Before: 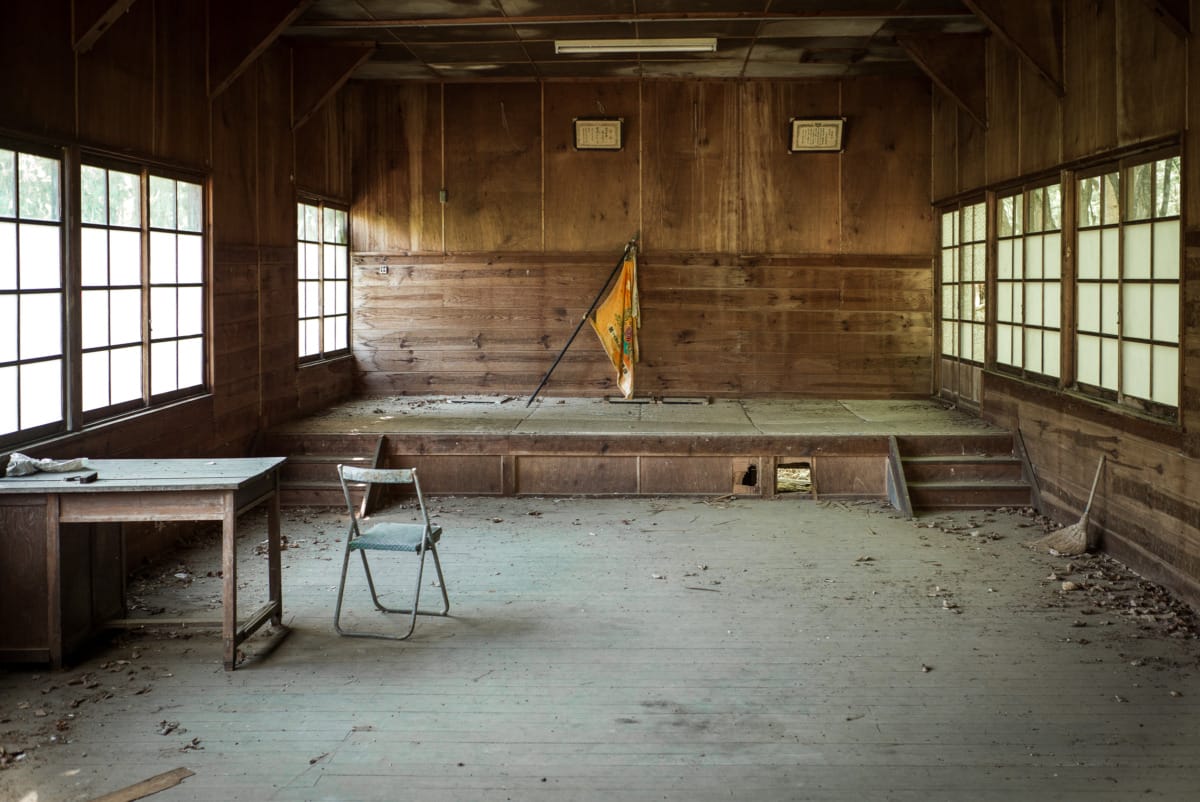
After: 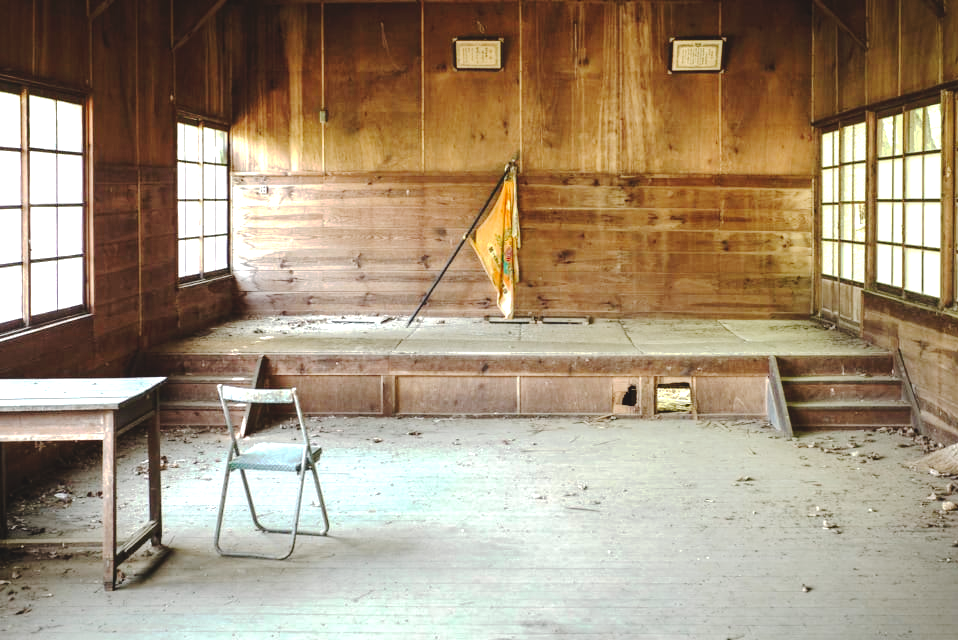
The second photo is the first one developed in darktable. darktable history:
crop and rotate: left 10.071%, top 10.071%, right 10.02%, bottom 10.02%
exposure: black level correction 0, exposure 1.2 EV, compensate exposure bias true, compensate highlight preservation false
tone curve: curves: ch0 [(0, 0) (0.003, 0.077) (0.011, 0.08) (0.025, 0.083) (0.044, 0.095) (0.069, 0.106) (0.1, 0.12) (0.136, 0.144) (0.177, 0.185) (0.224, 0.231) (0.277, 0.297) (0.335, 0.382) (0.399, 0.471) (0.468, 0.553) (0.543, 0.623) (0.623, 0.689) (0.709, 0.75) (0.801, 0.81) (0.898, 0.873) (1, 1)], preserve colors none
